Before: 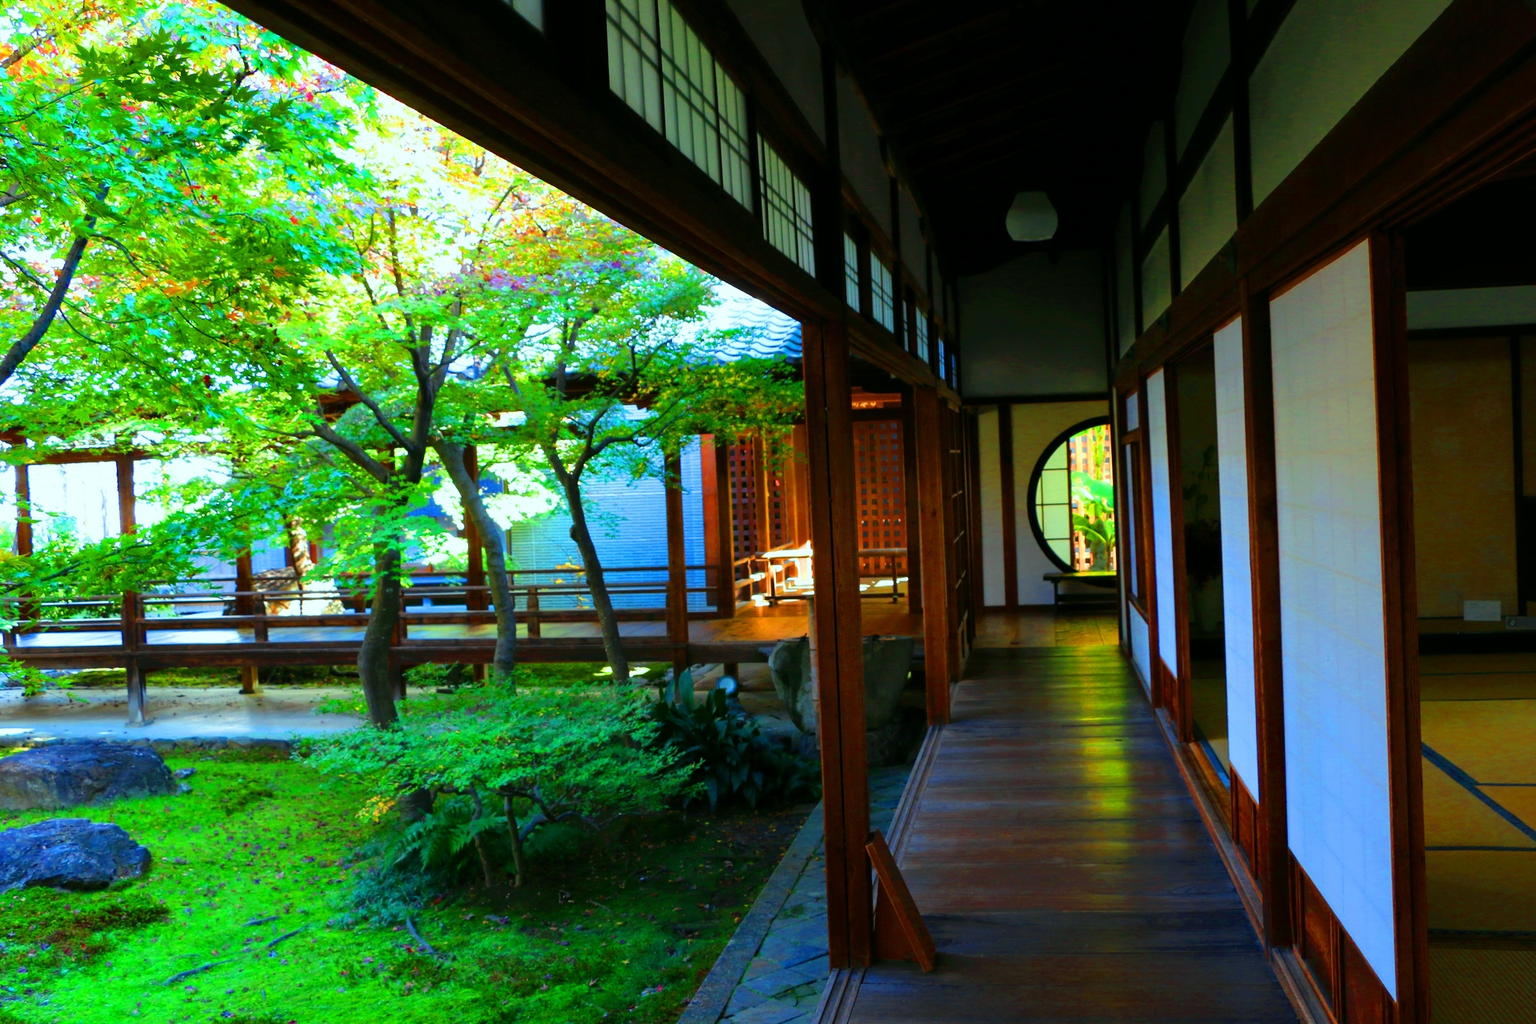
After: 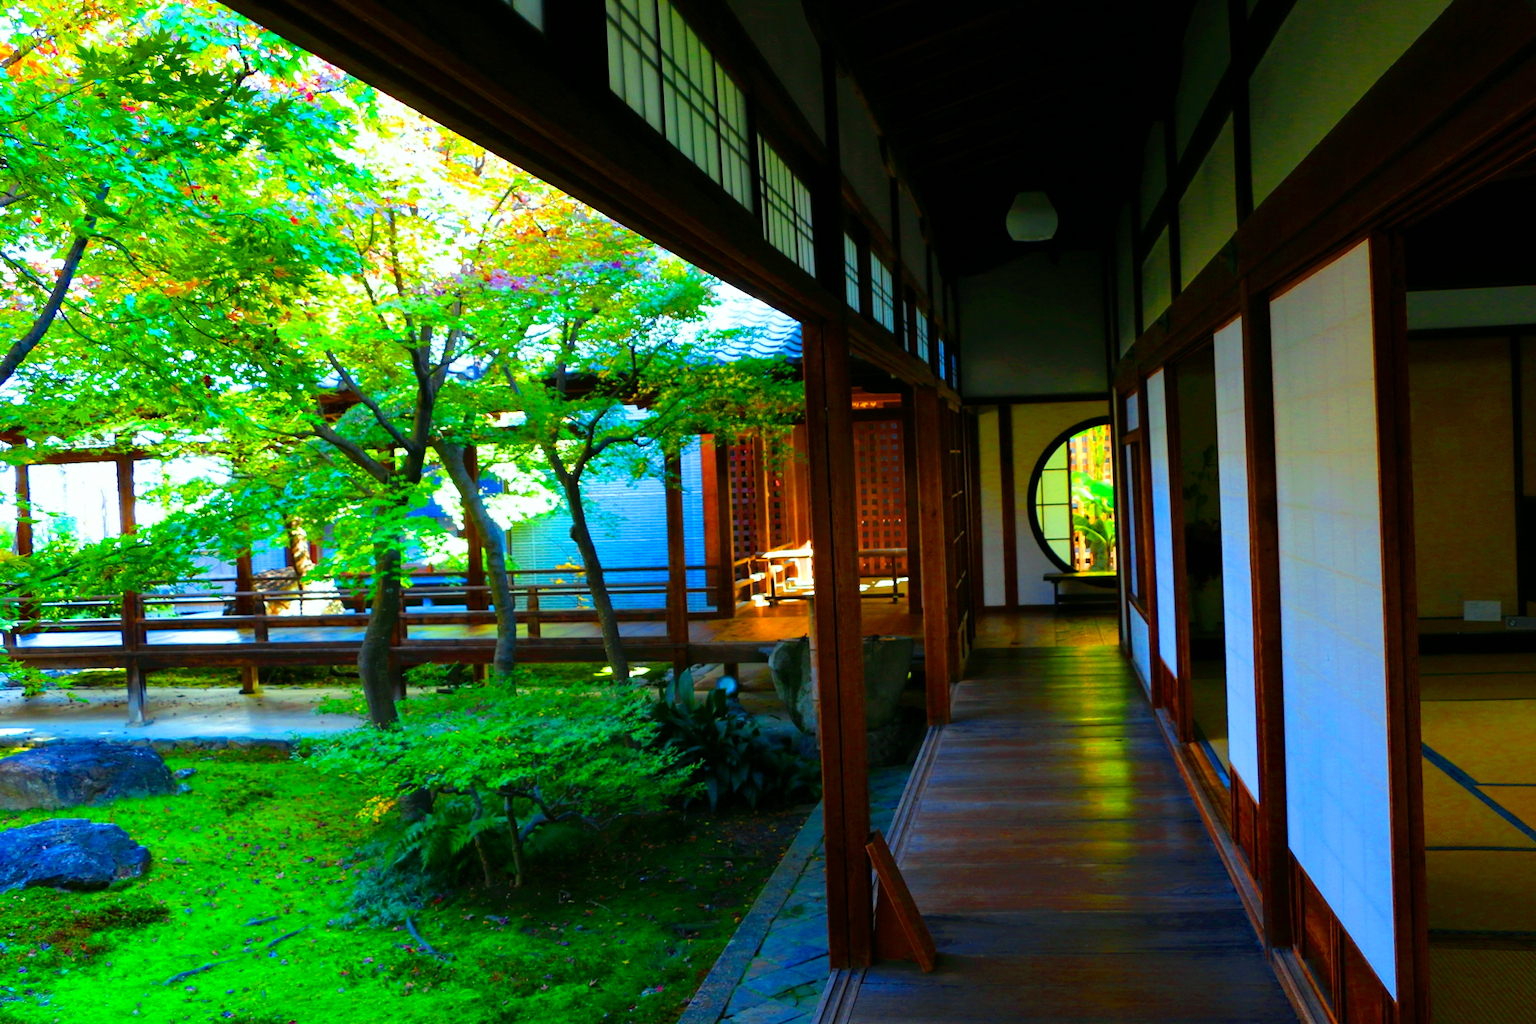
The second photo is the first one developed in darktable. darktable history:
color balance rgb: highlights gain › chroma 1.411%, highlights gain › hue 51.5°, perceptual saturation grading › global saturation 30.61%, contrast 4.57%
